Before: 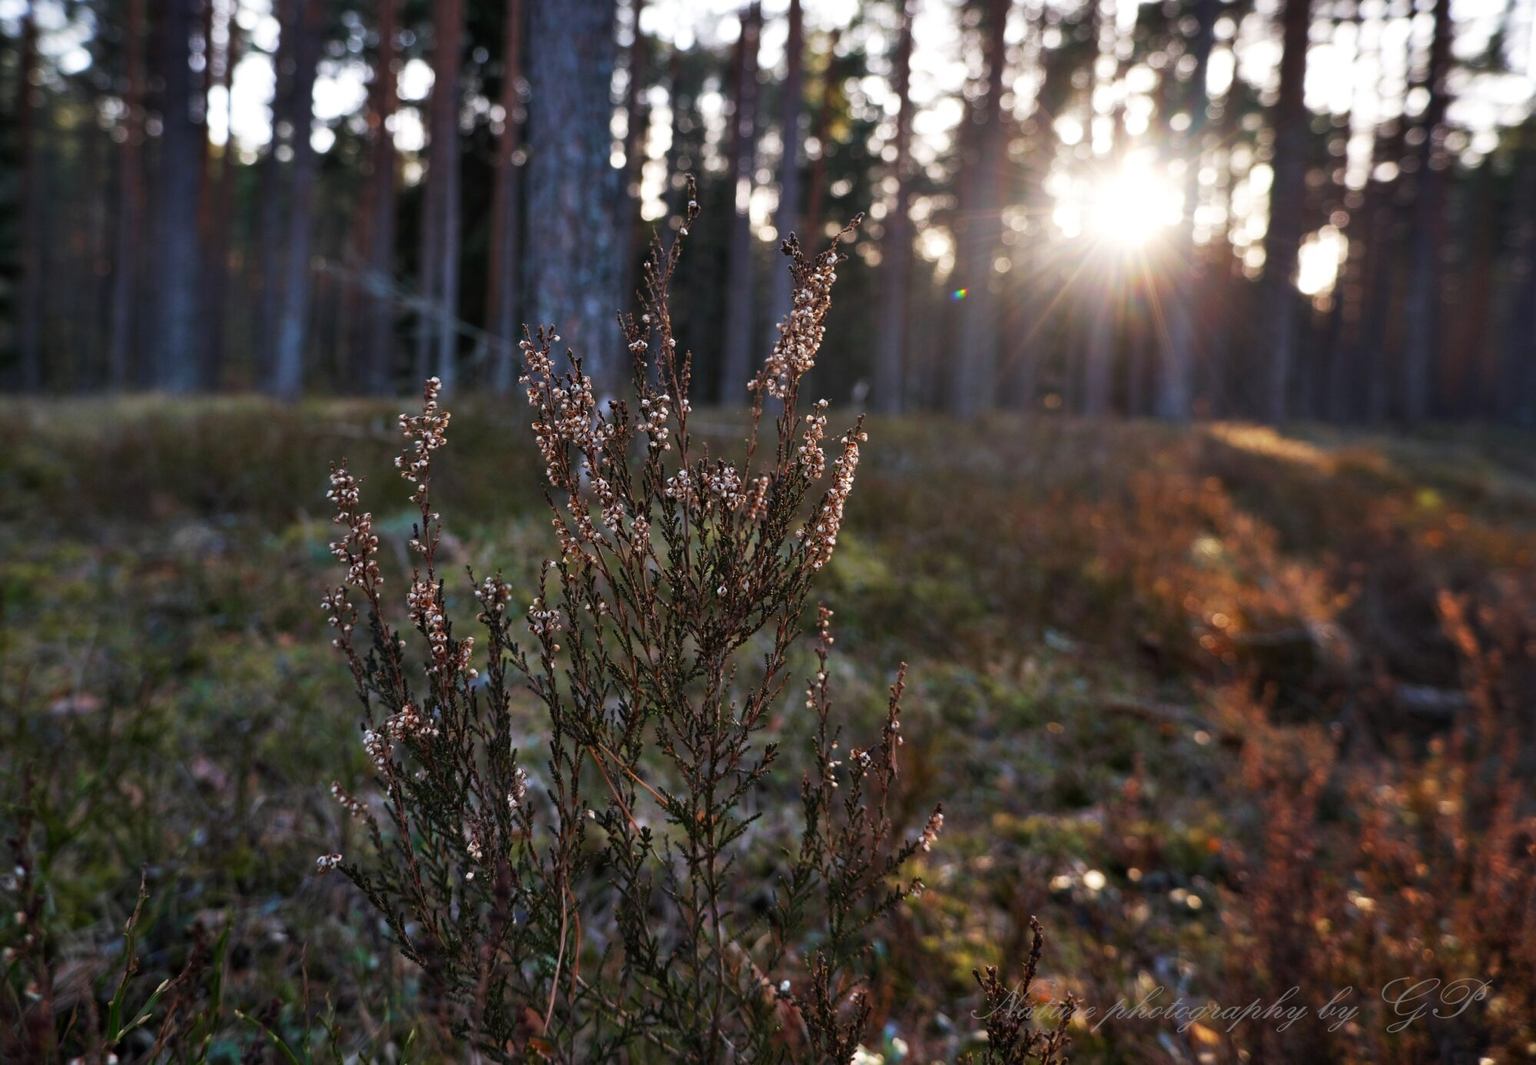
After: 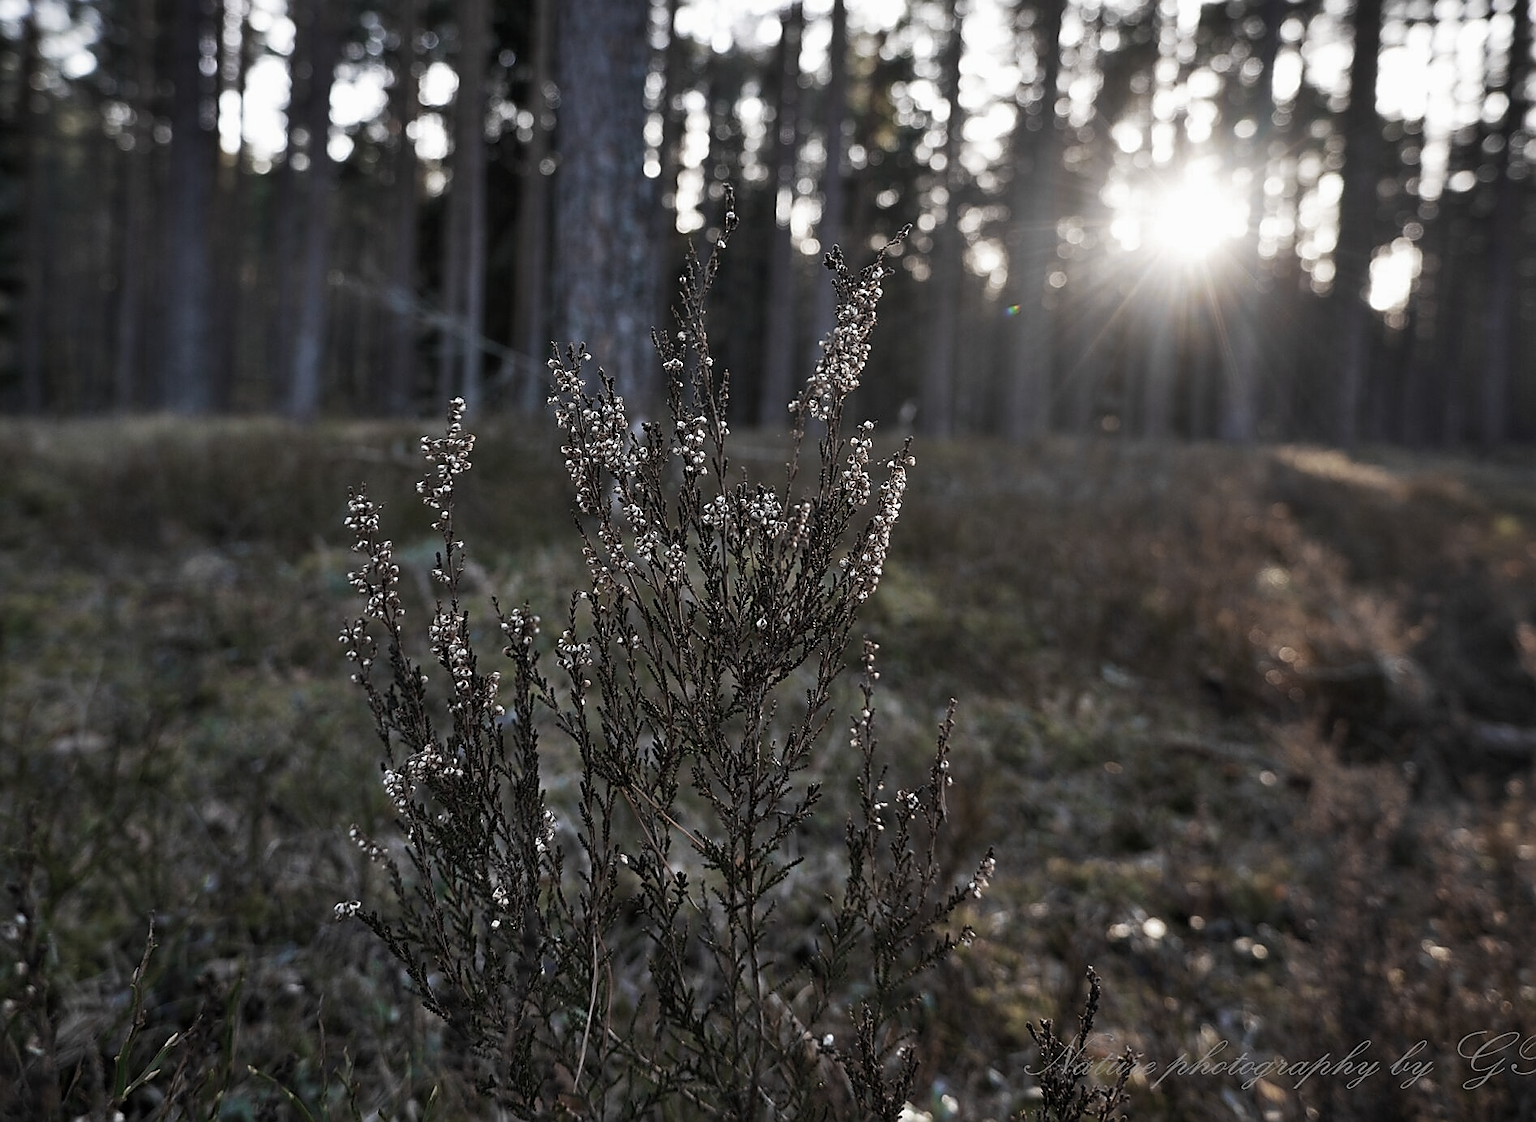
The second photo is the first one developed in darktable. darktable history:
crop and rotate: right 5.167%
sharpen: radius 1.4, amount 1.25, threshold 0.7
tone equalizer: -7 EV 0.18 EV, -6 EV 0.12 EV, -5 EV 0.08 EV, -4 EV 0.04 EV, -2 EV -0.02 EV, -1 EV -0.04 EV, +0 EV -0.06 EV, luminance estimator HSV value / RGB max
color zones: curves: ch0 [(0, 0.487) (0.241, 0.395) (0.434, 0.373) (0.658, 0.412) (0.838, 0.487)]; ch1 [(0, 0) (0.053, 0.053) (0.211, 0.202) (0.579, 0.259) (0.781, 0.241)]
